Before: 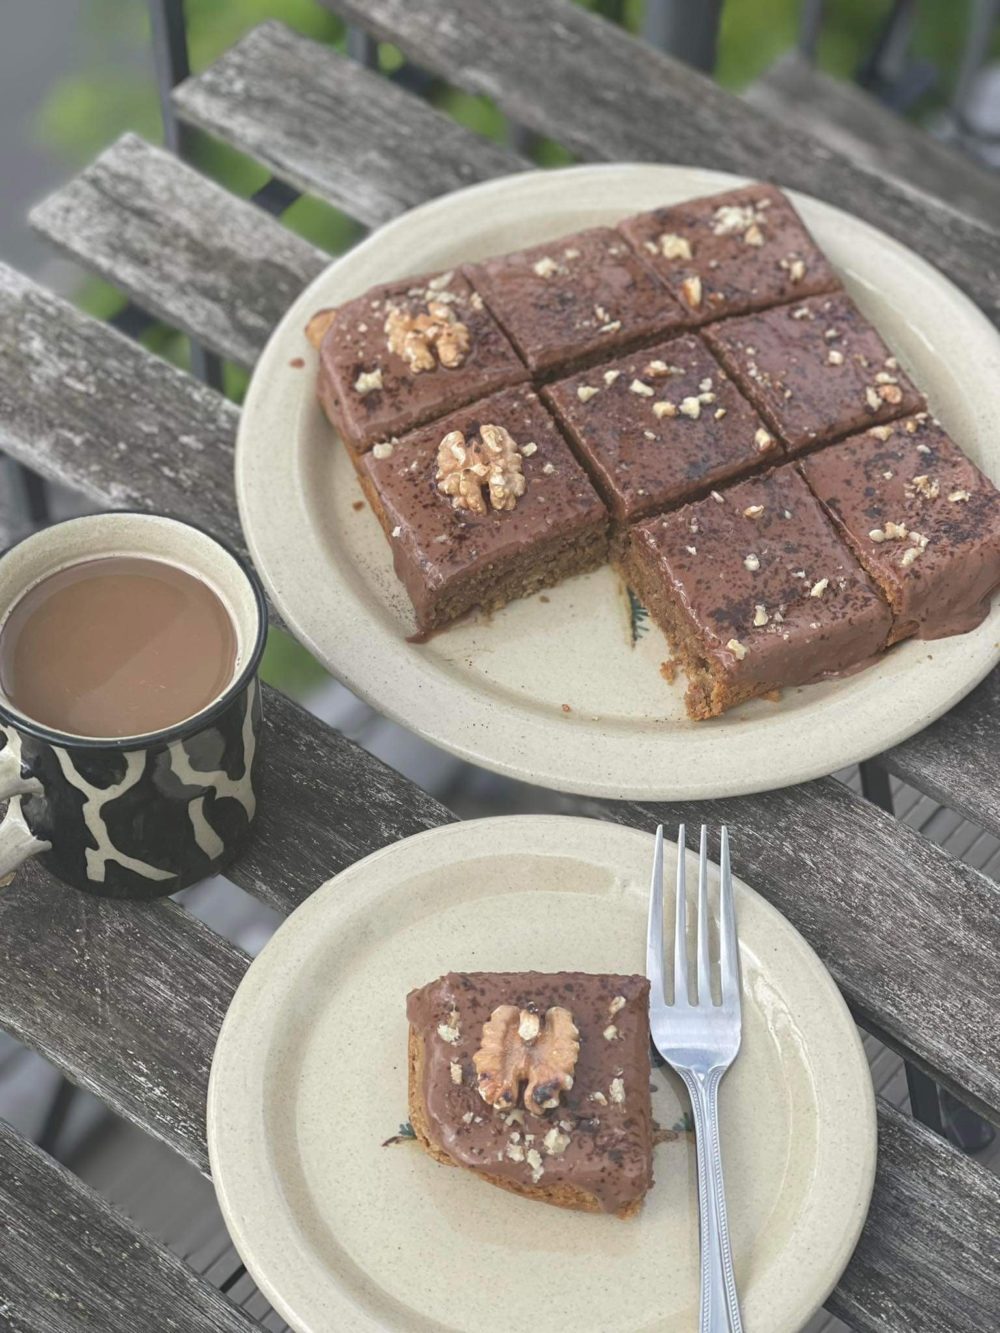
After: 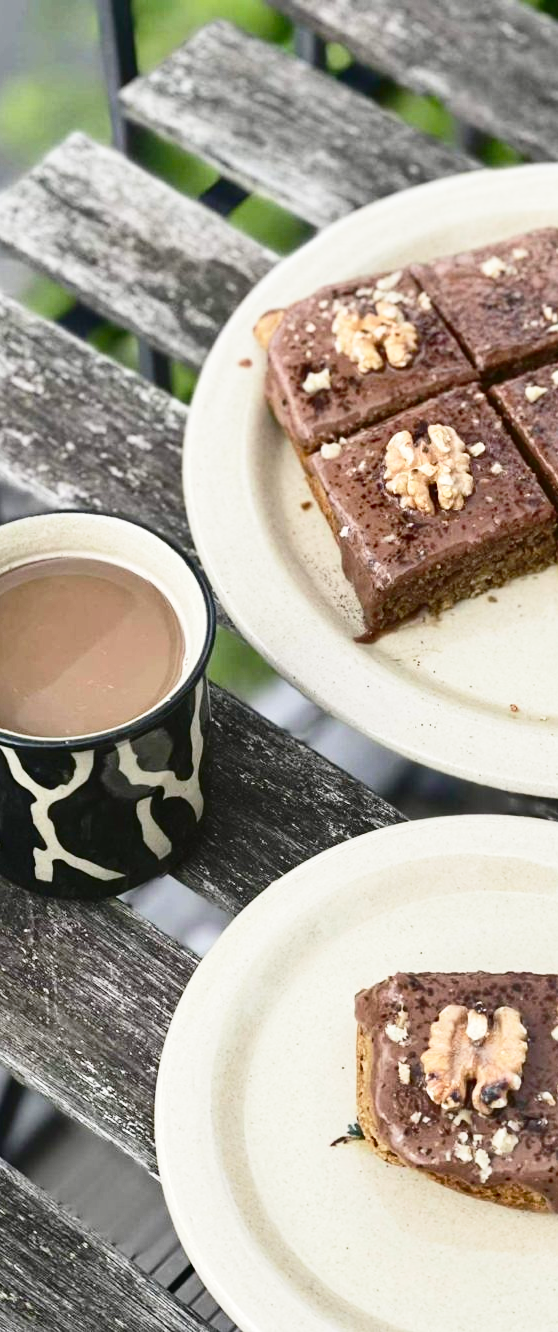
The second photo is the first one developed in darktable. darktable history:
base curve: curves: ch0 [(0, 0) (0.028, 0.03) (0.121, 0.232) (0.46, 0.748) (0.859, 0.968) (1, 1)], preserve colors none
contrast brightness saturation: contrast 0.237, brightness -0.234, saturation 0.142
shadows and highlights: soften with gaussian
crop: left 5.212%, right 38.931%
